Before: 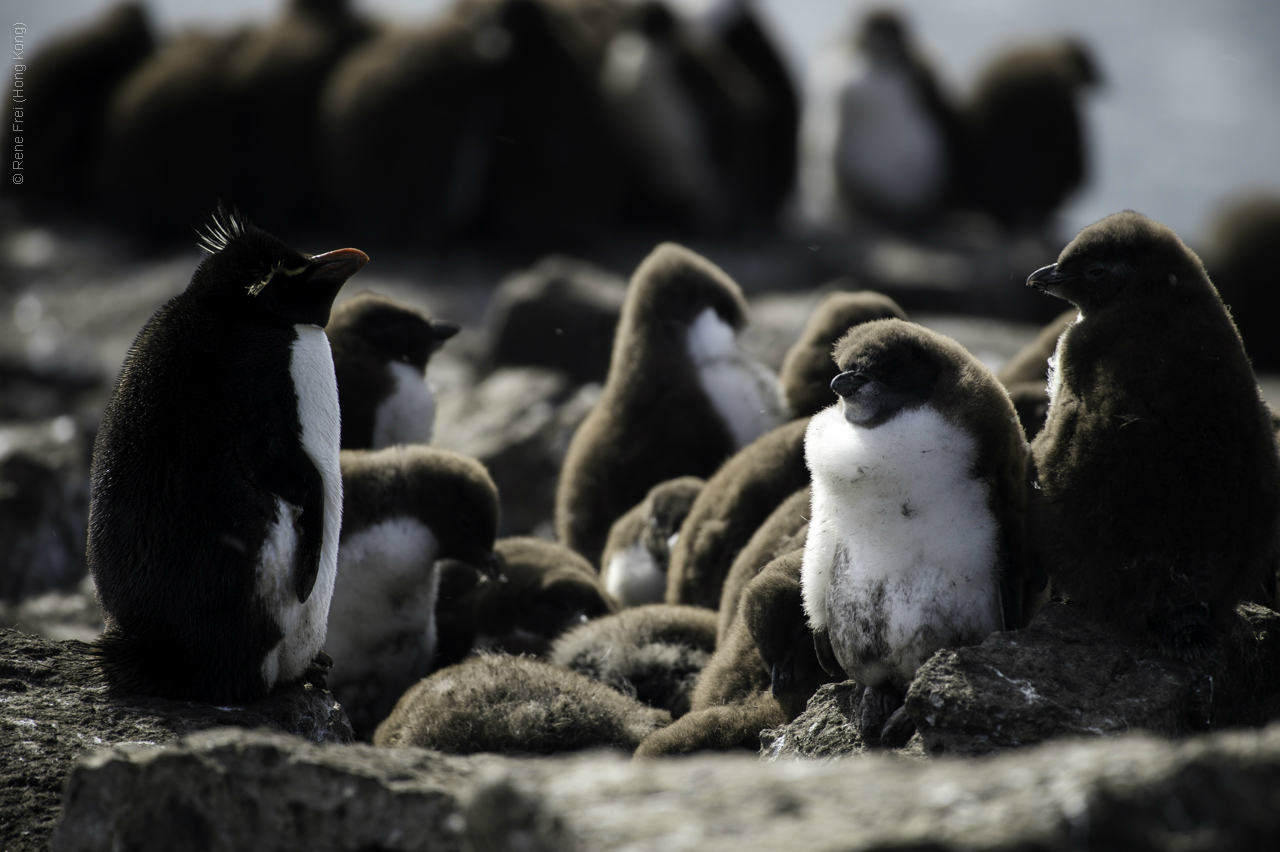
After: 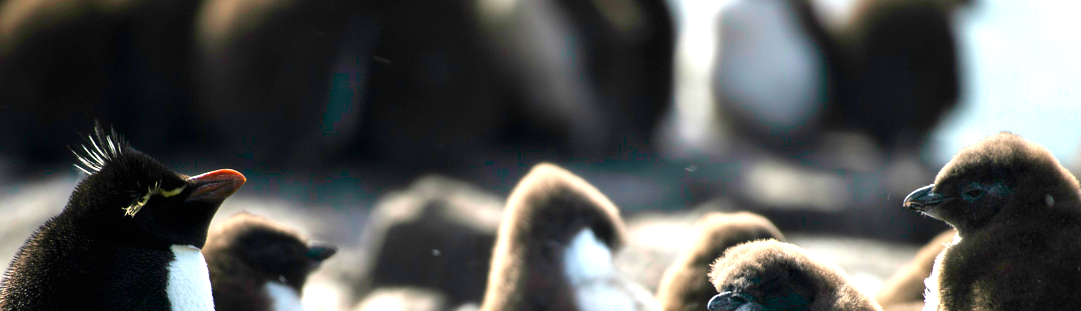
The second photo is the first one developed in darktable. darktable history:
crop and rotate: left 9.627%, top 9.375%, right 5.856%, bottom 54.045%
exposure: black level correction 0, exposure 1.448 EV, compensate highlight preservation false
color balance rgb: perceptual saturation grading › global saturation 10.58%, global vibrance 20%
